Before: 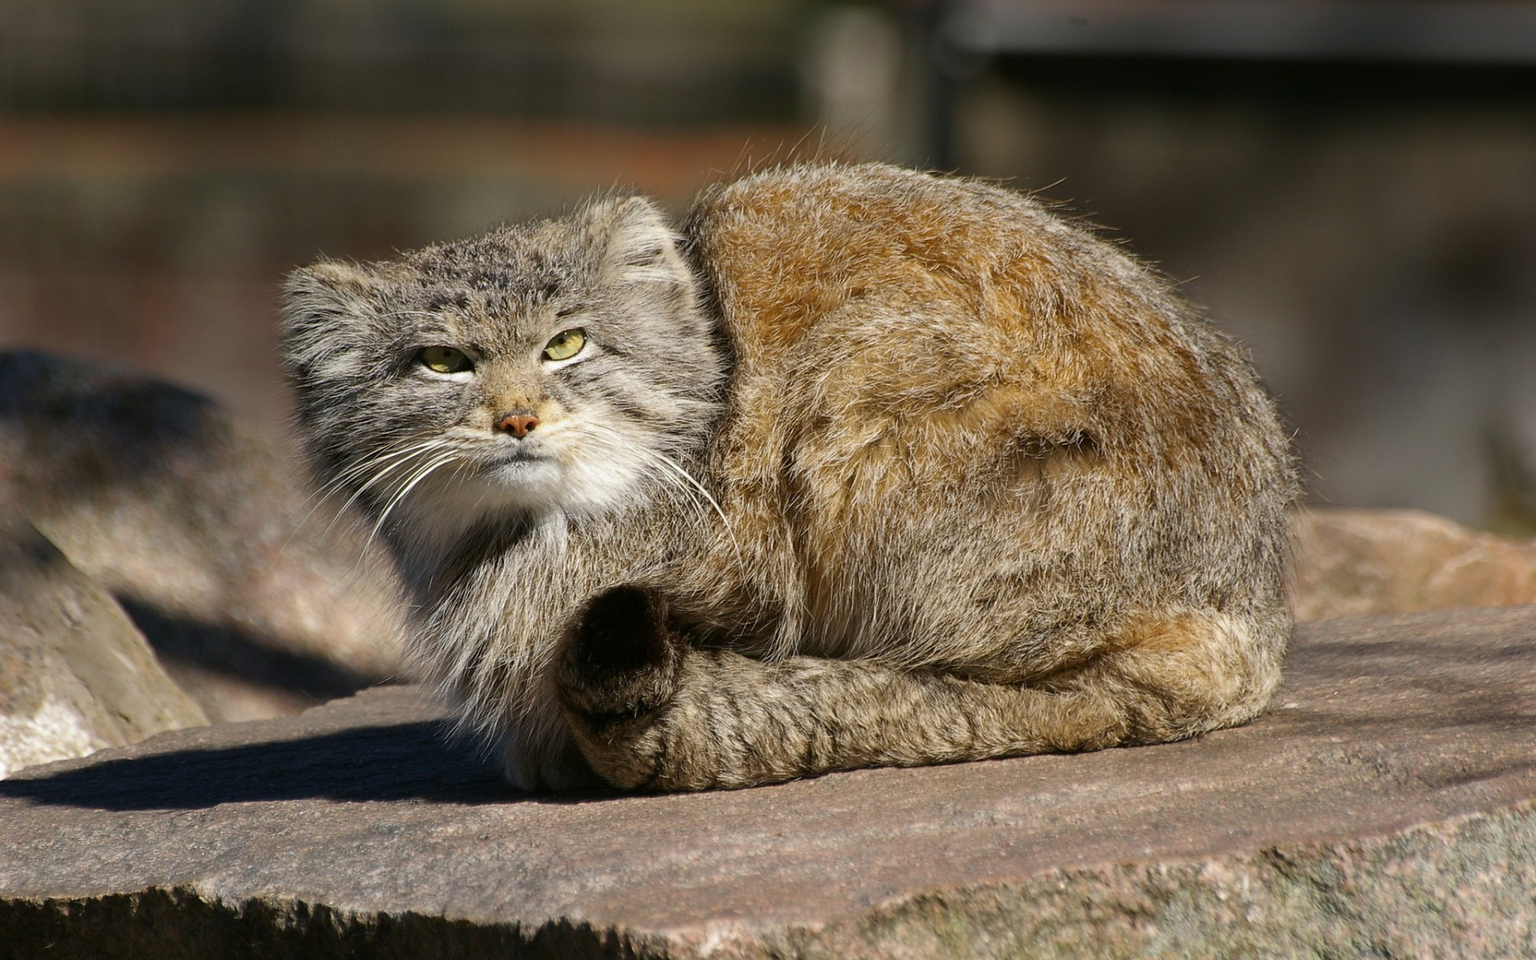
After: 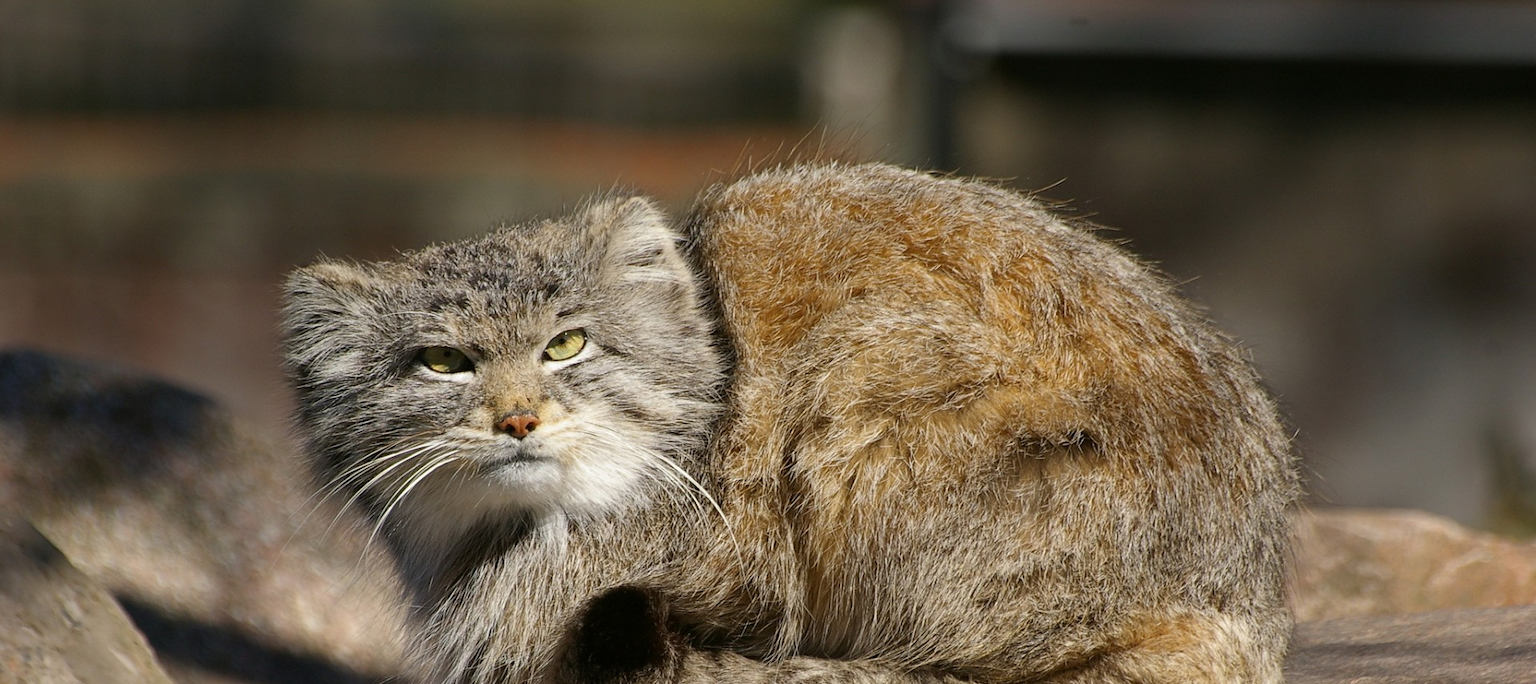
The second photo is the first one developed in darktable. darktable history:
crop: right 0%, bottom 28.708%
color calibration: gray › normalize channels true, illuminant same as pipeline (D50), adaptation XYZ, x 0.346, y 0.358, temperature 5007.24 K, gamut compression 0.004
